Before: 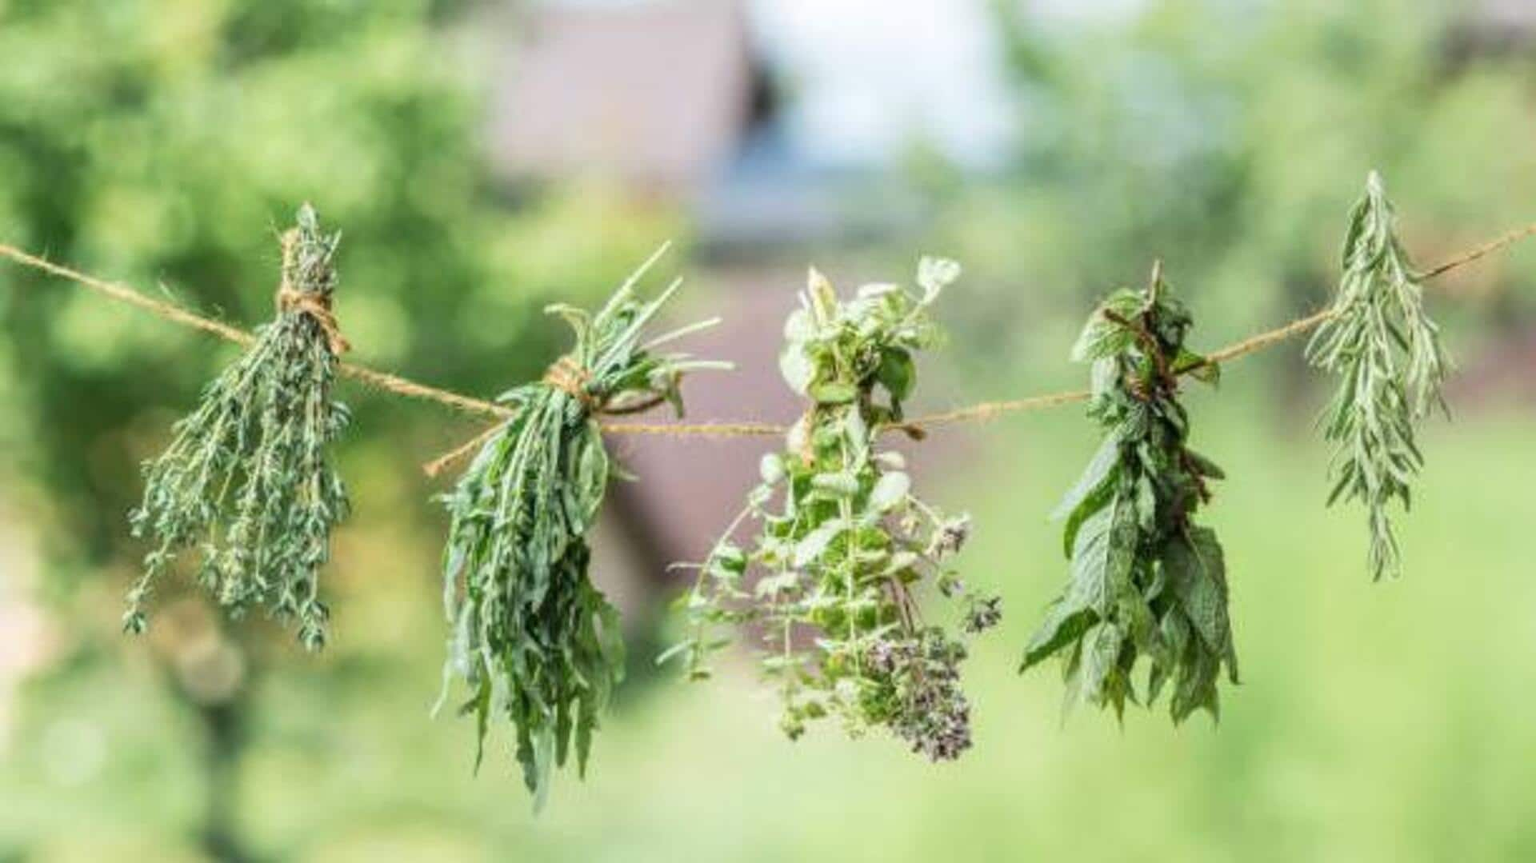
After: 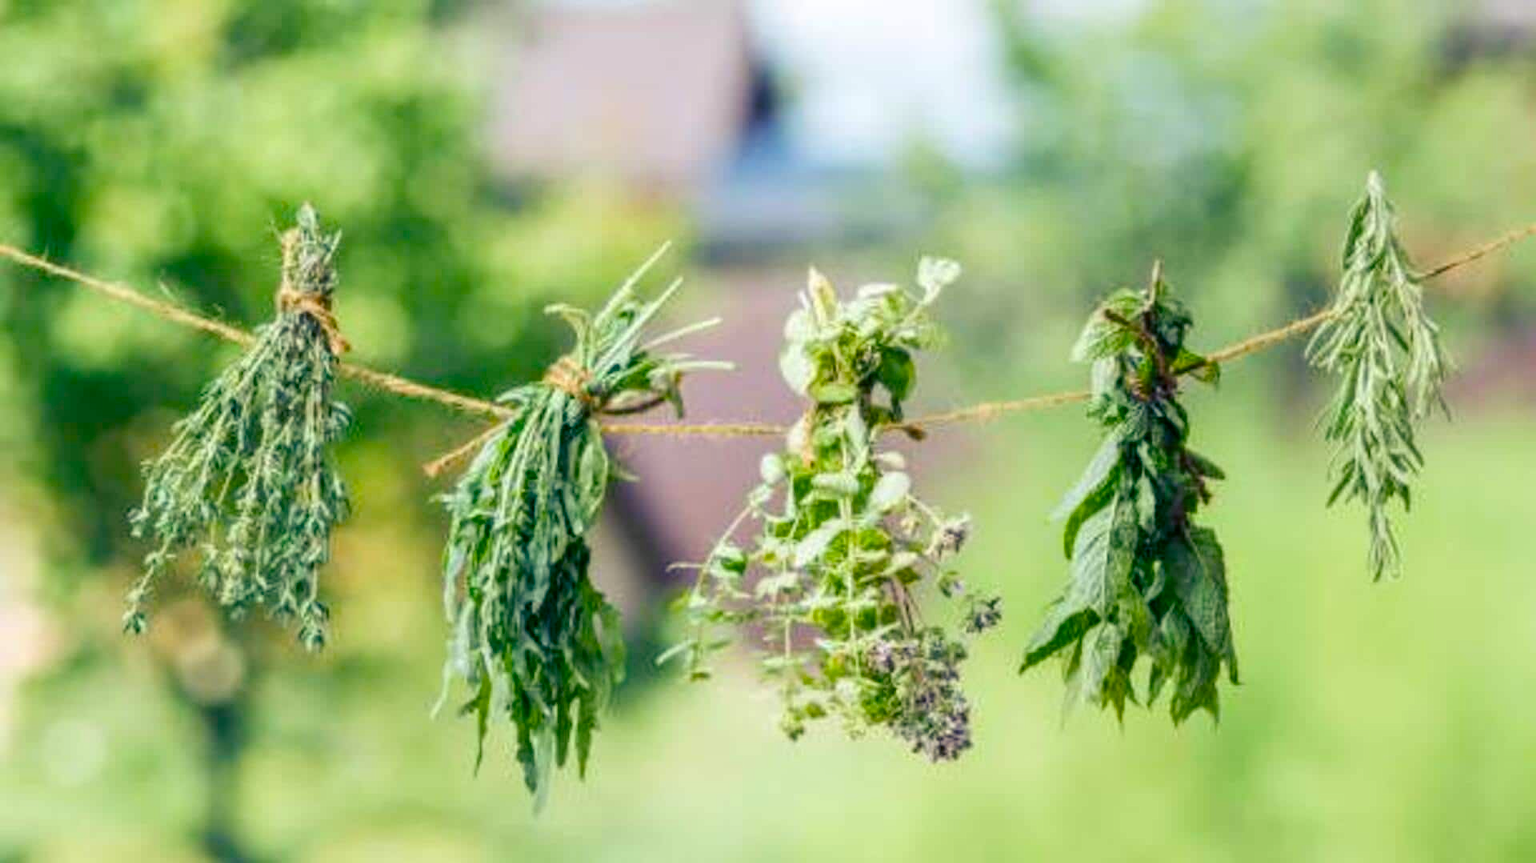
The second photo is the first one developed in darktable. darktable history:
color balance rgb: shadows lift › luminance -29.128%, shadows lift › chroma 15.027%, shadows lift › hue 267.1°, power › hue 313.04°, perceptual saturation grading › global saturation 20%, perceptual saturation grading › highlights -14.374%, perceptual saturation grading › shadows 49.603%, global vibrance 20%
vignetting: fall-off start 116.37%, fall-off radius 58%
